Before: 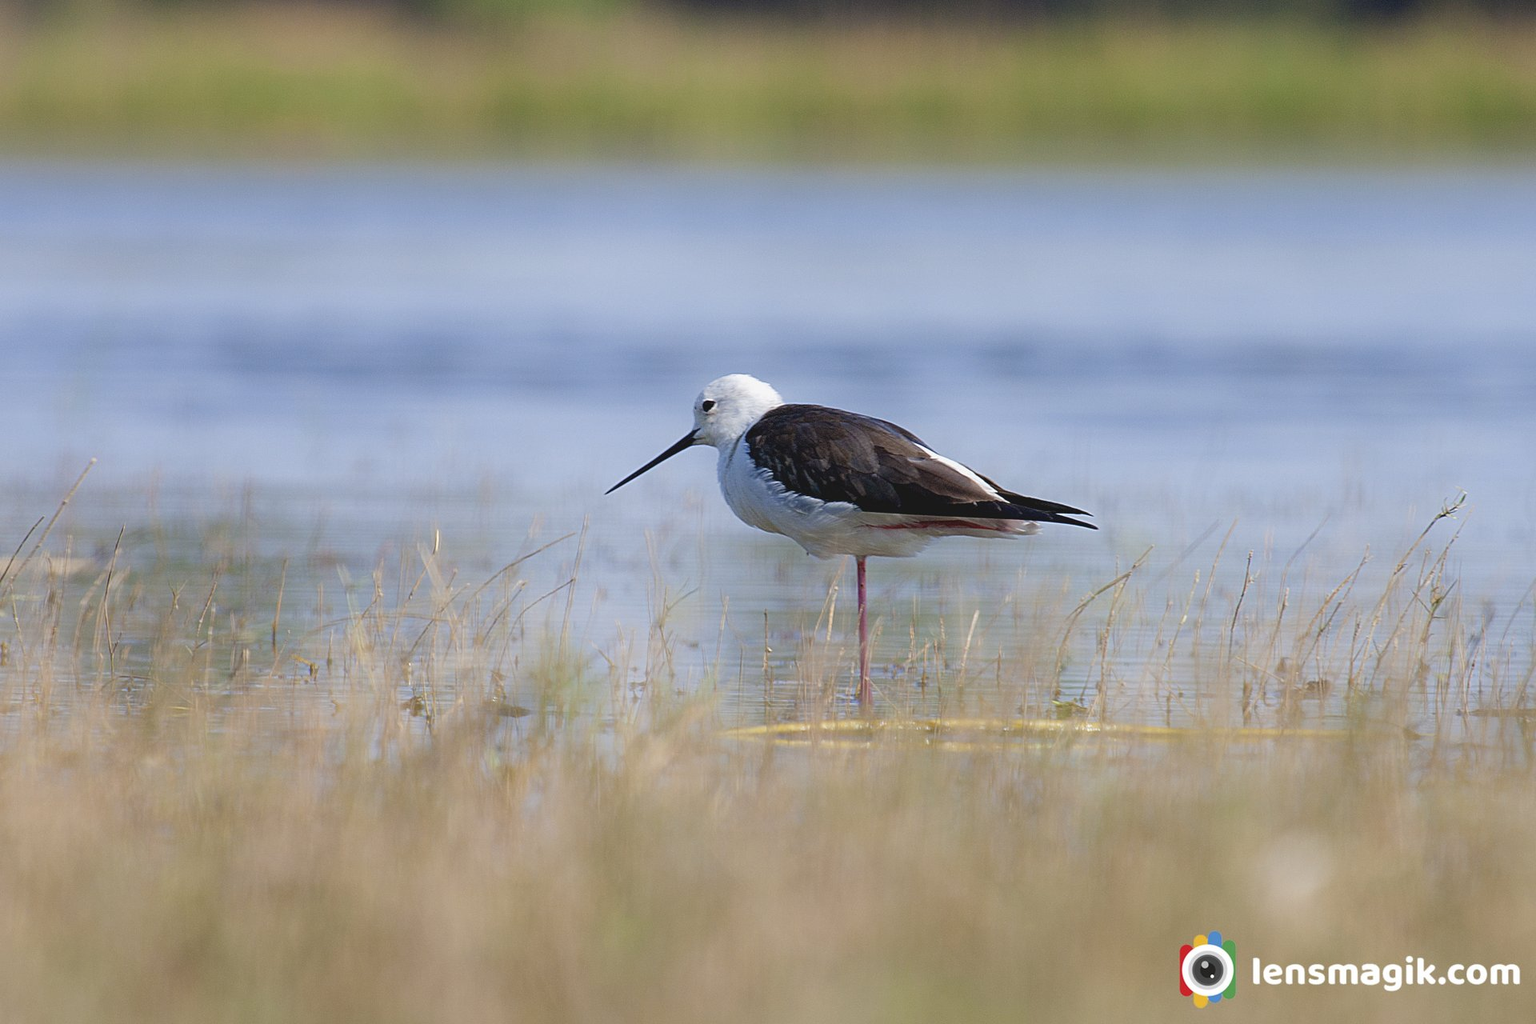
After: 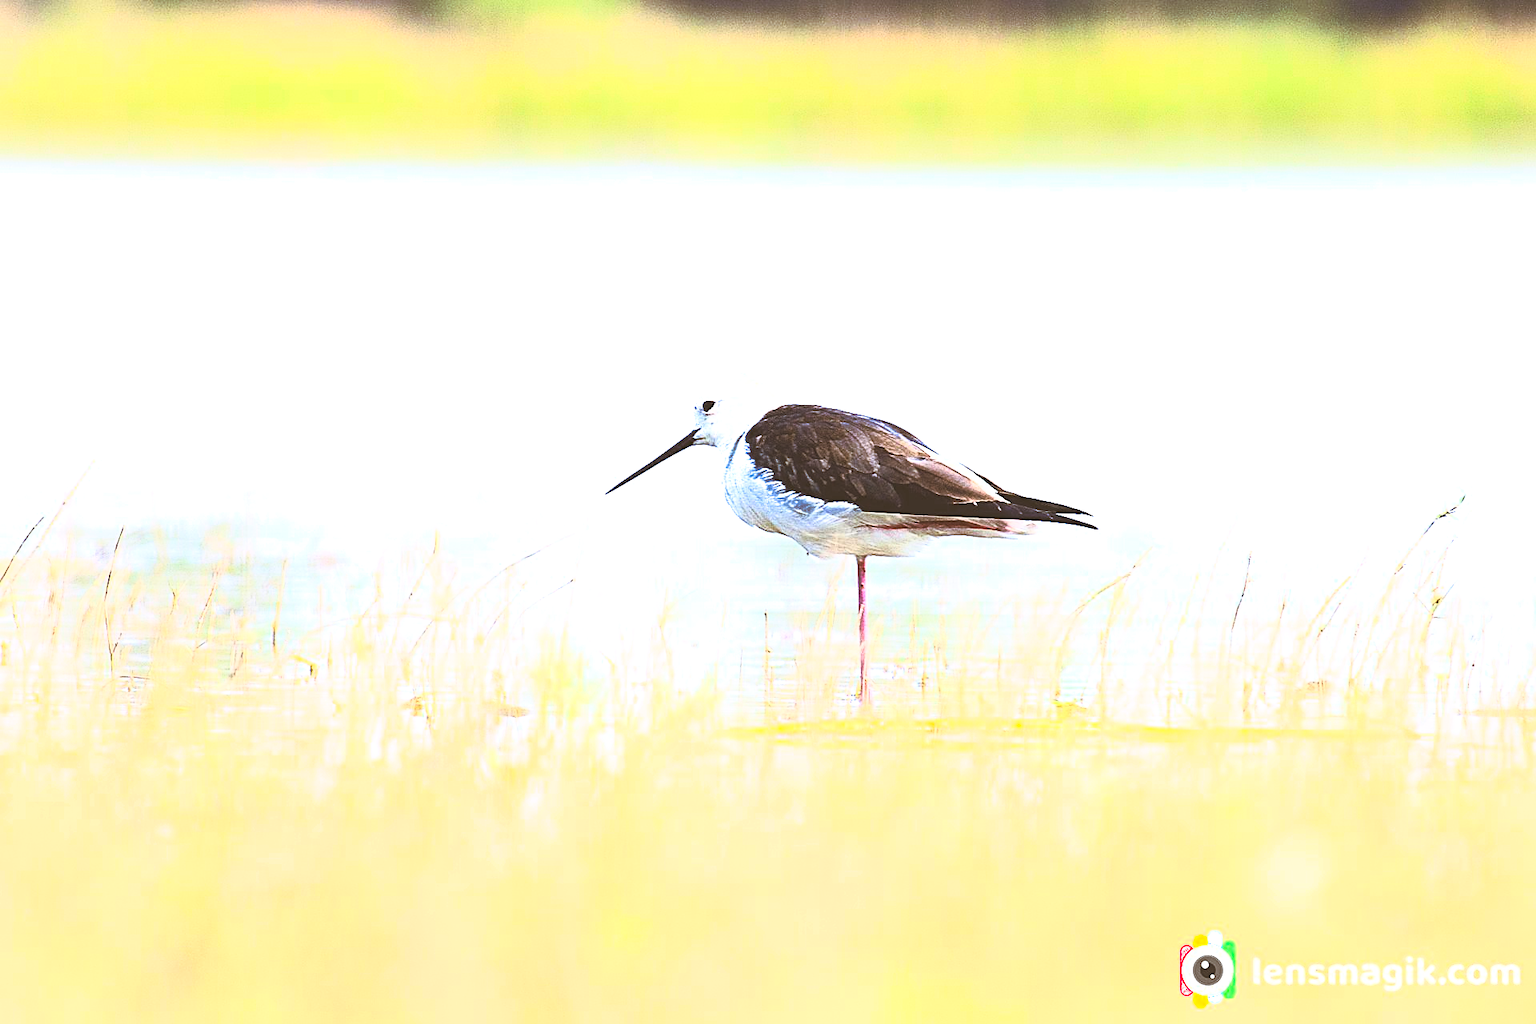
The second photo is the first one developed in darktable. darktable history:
exposure: black level correction -0.002, exposure 0.54 EV, compensate highlight preservation false
contrast brightness saturation: contrast 1, brightness 1, saturation 1
sharpen: on, module defaults
split-toning: shadows › hue 32.4°, shadows › saturation 0.51, highlights › hue 180°, highlights › saturation 0, balance -60.17, compress 55.19%
